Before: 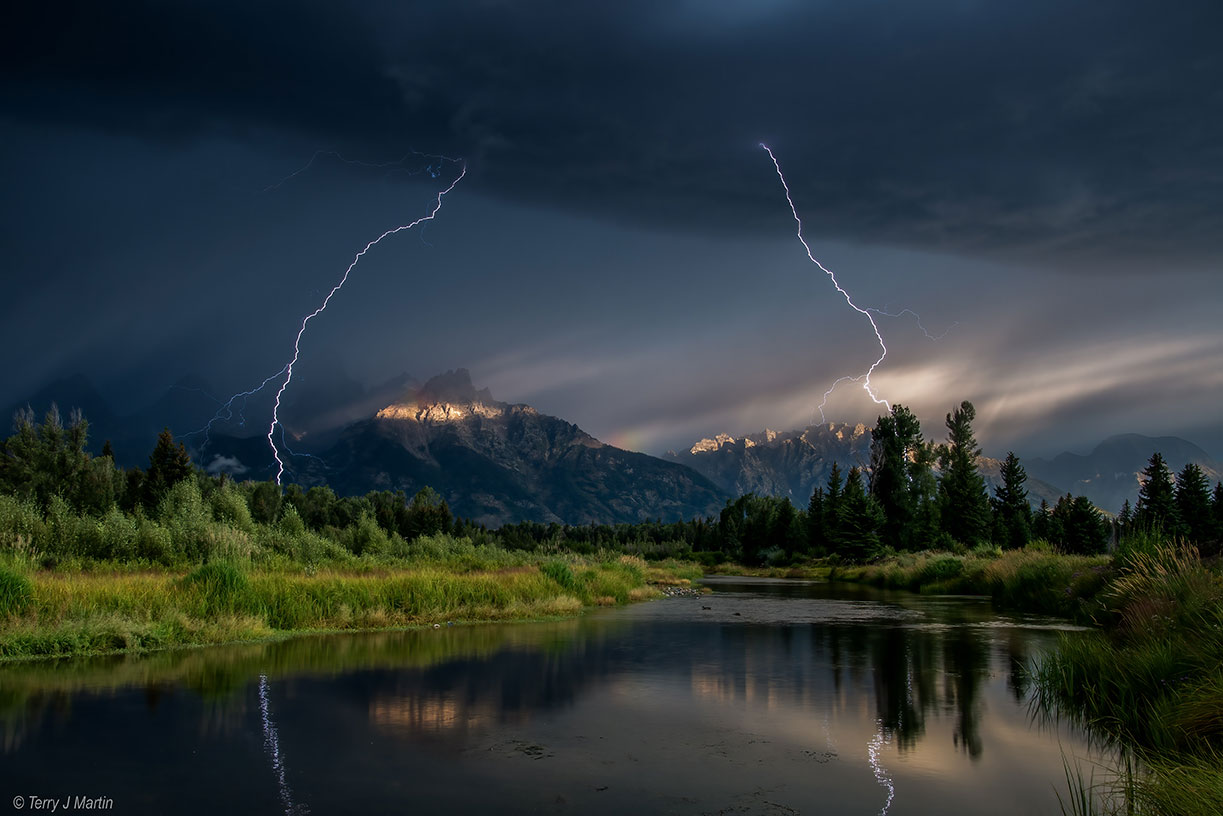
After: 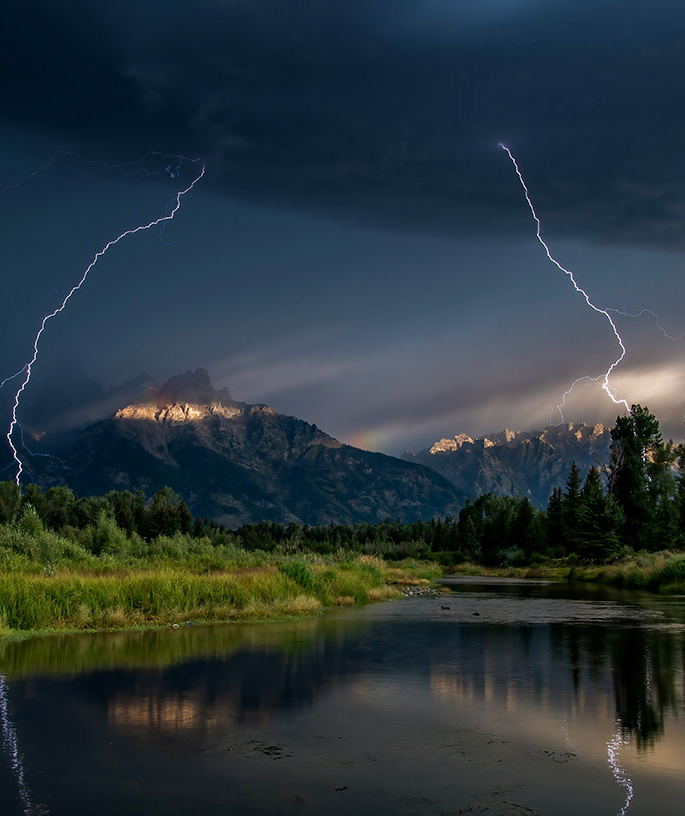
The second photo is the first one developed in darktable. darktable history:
crop: left 21.363%, right 22.555%
haze removal: compatibility mode true, adaptive false
